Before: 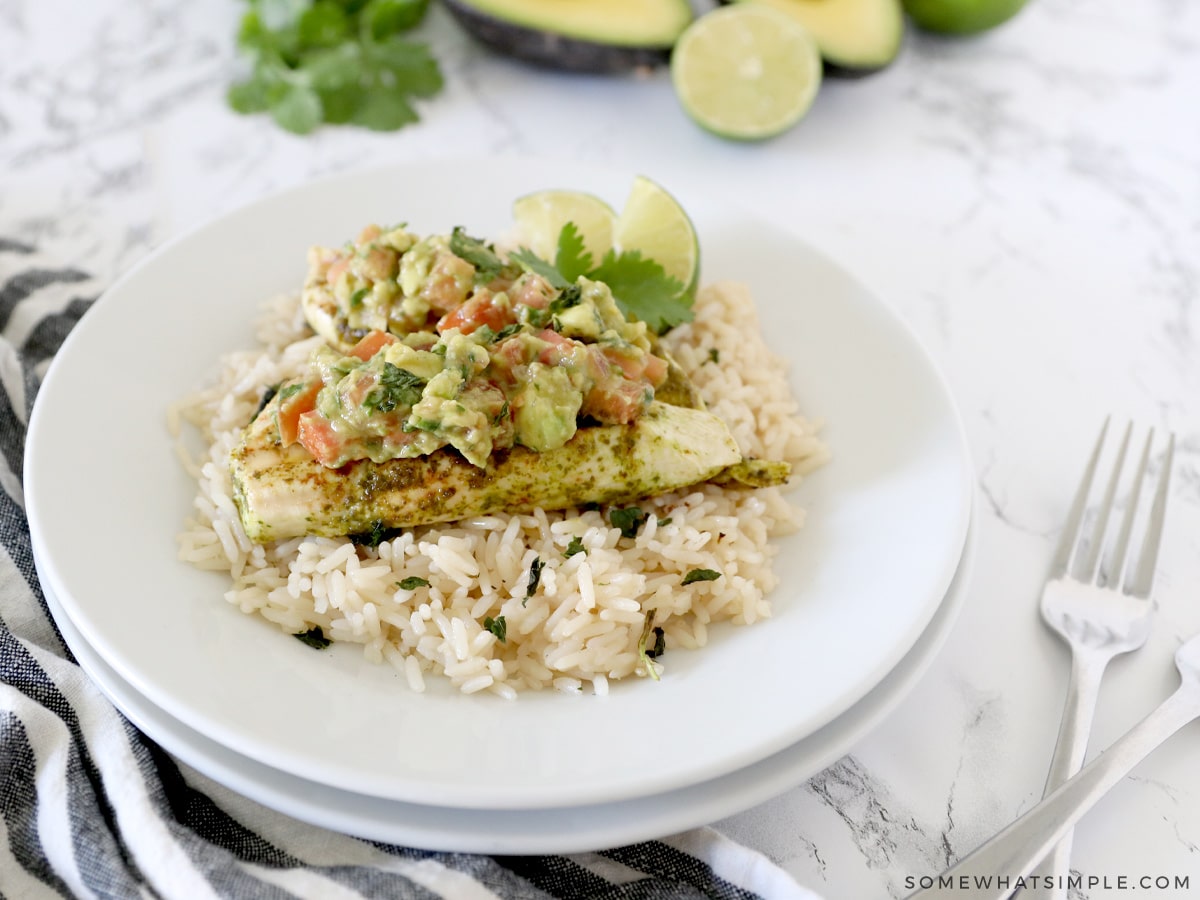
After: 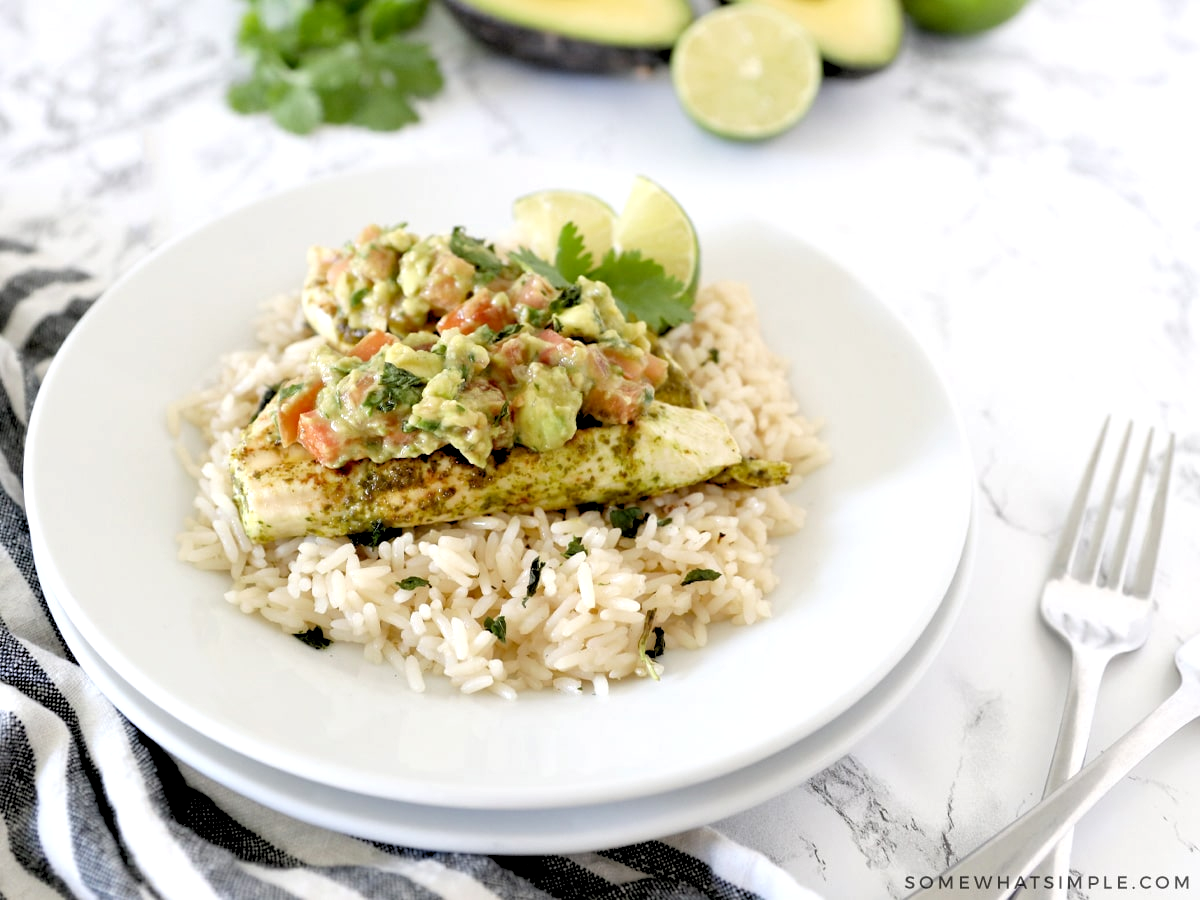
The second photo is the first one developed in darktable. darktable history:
rgb levels: levels [[0.01, 0.419, 0.839], [0, 0.5, 1], [0, 0.5, 1]]
local contrast: mode bilateral grid, contrast 20, coarseness 50, detail 120%, midtone range 0.2
